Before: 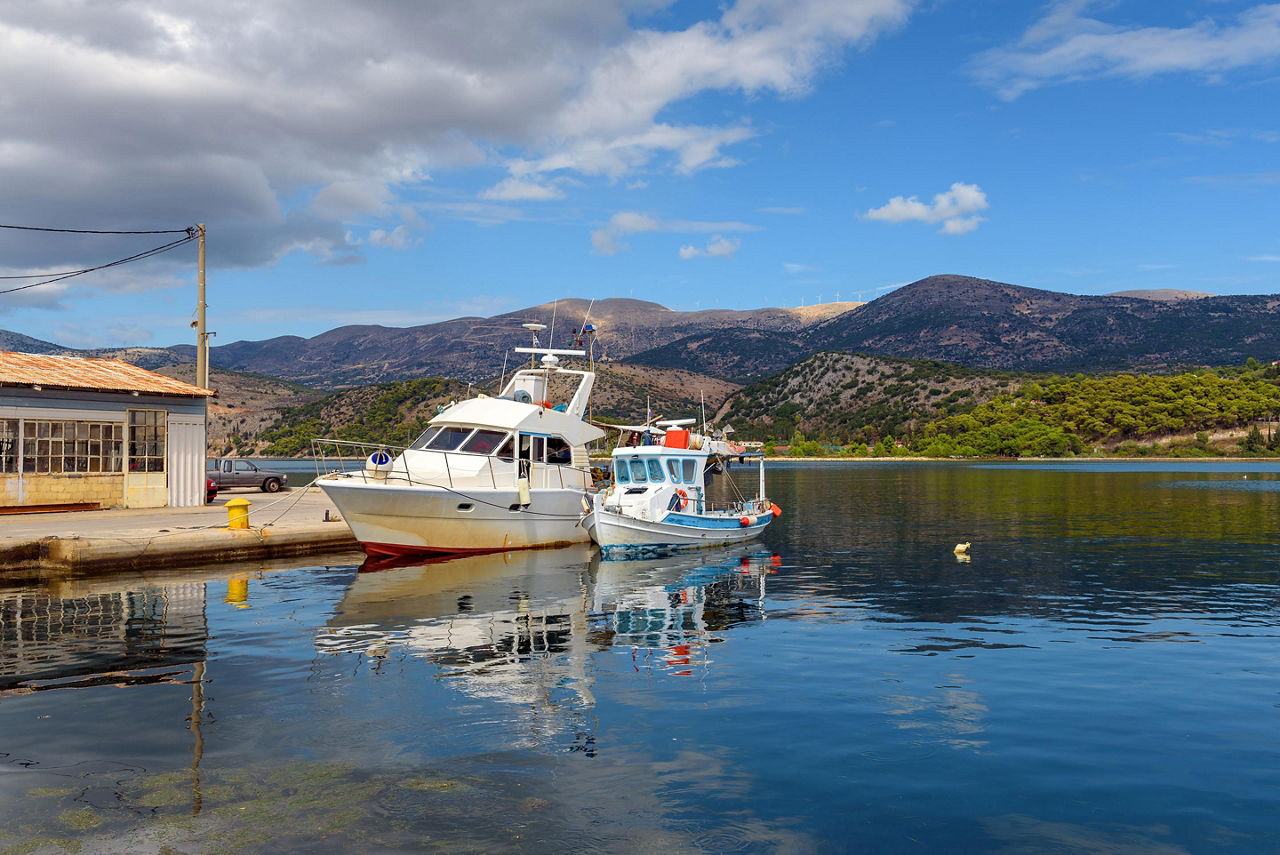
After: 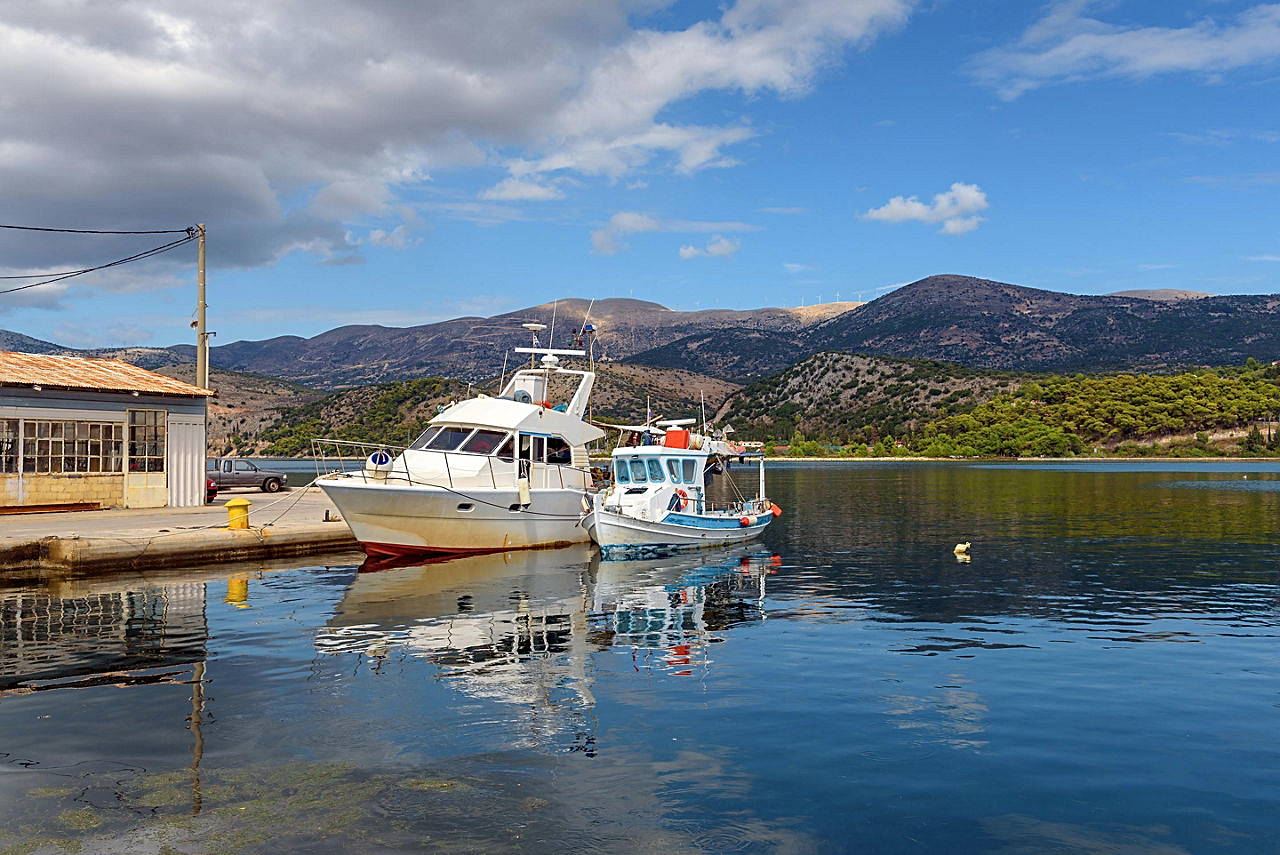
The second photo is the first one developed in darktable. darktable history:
sharpen: on, module defaults
contrast brightness saturation: saturation -0.046
